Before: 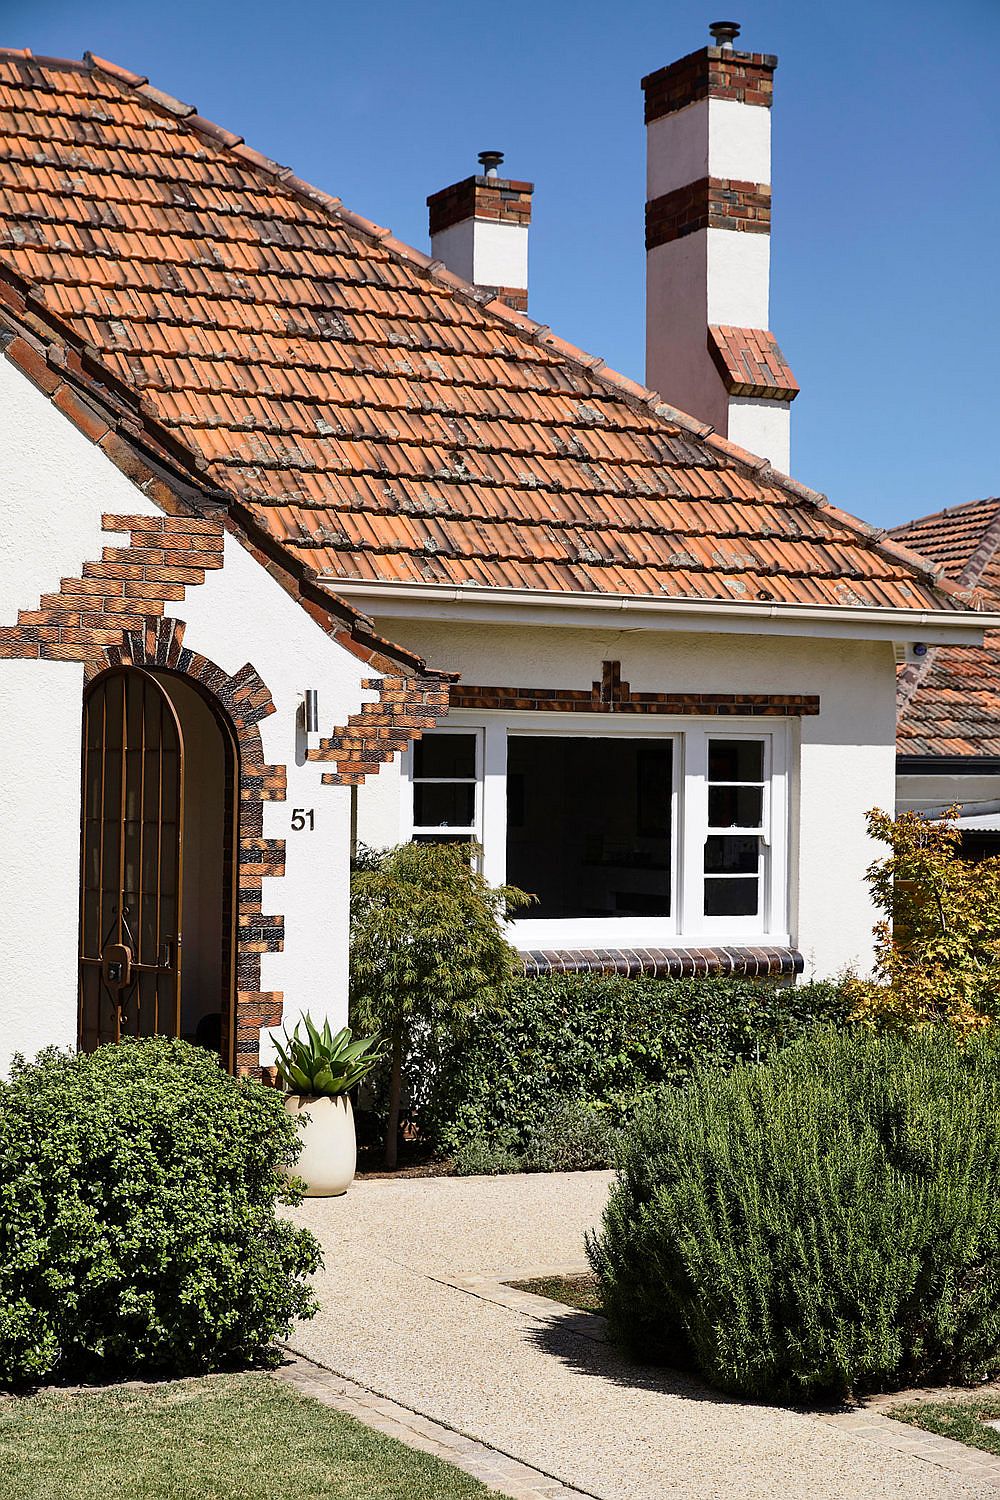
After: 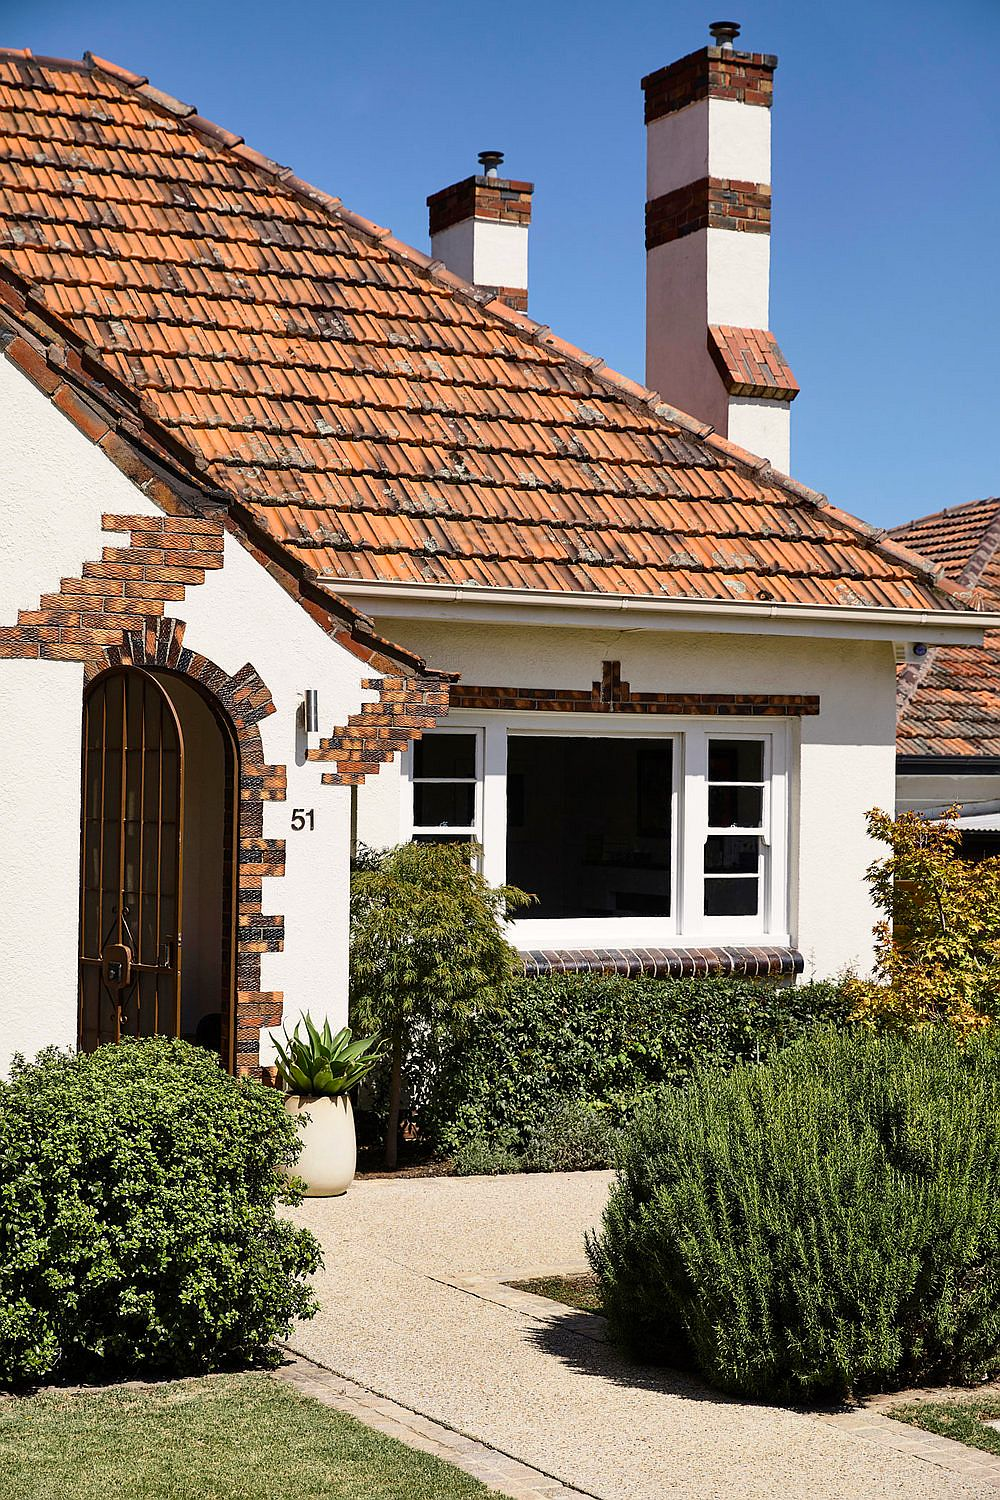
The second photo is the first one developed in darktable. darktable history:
color correction: highlights a* 0.637, highlights b* 2.85, saturation 1.08
